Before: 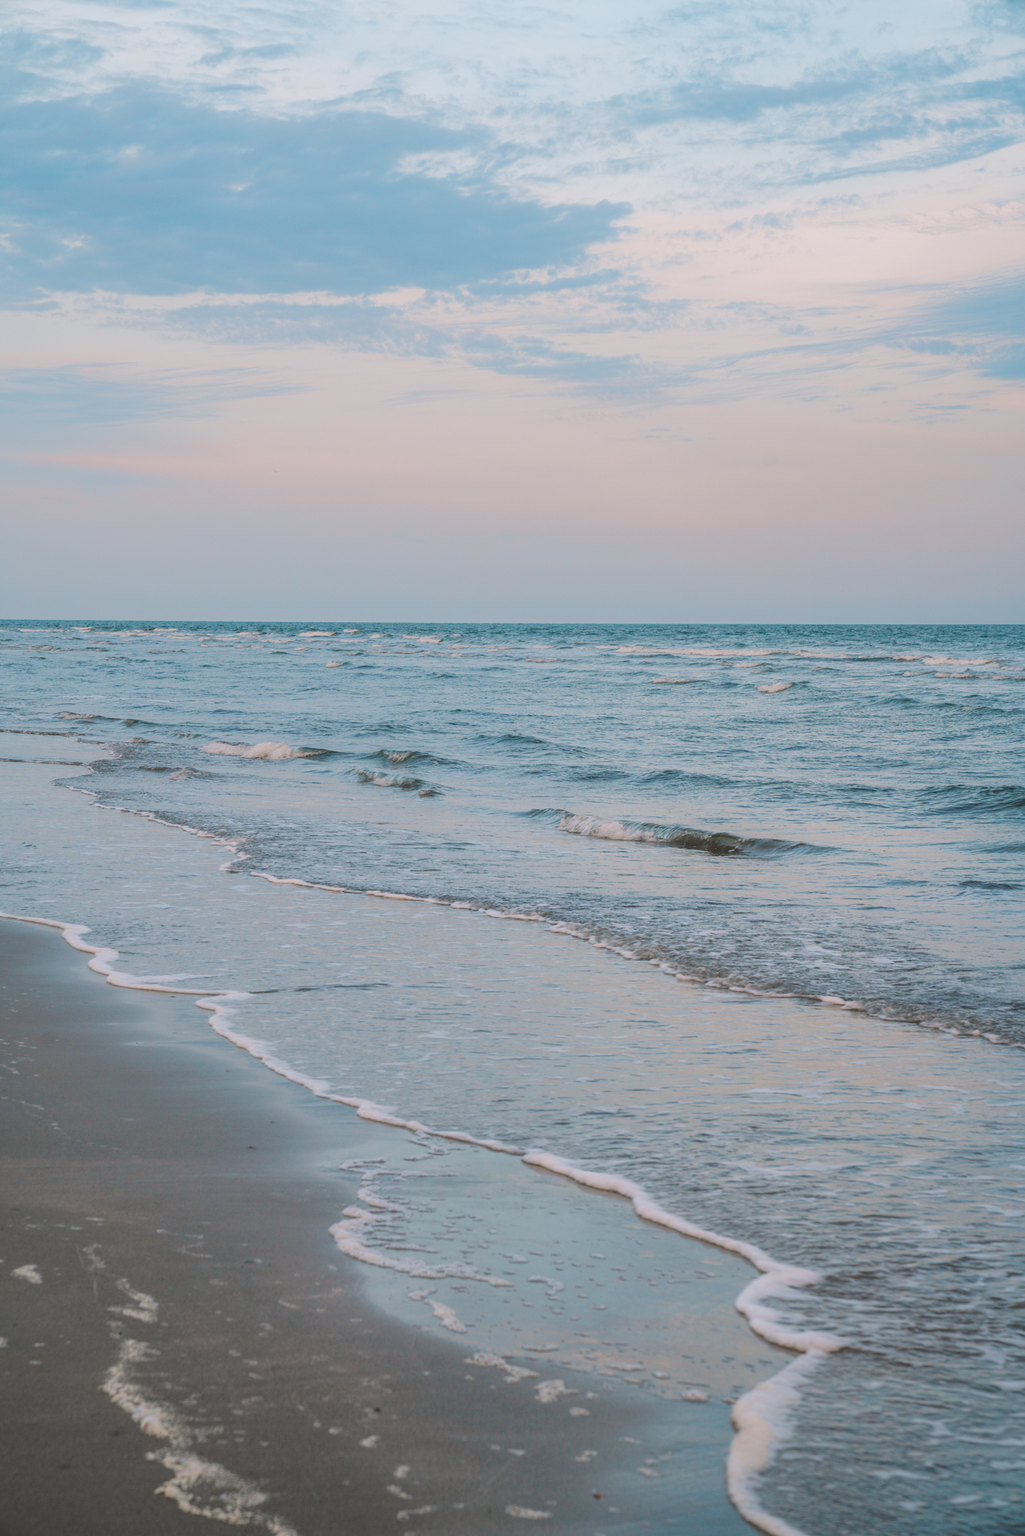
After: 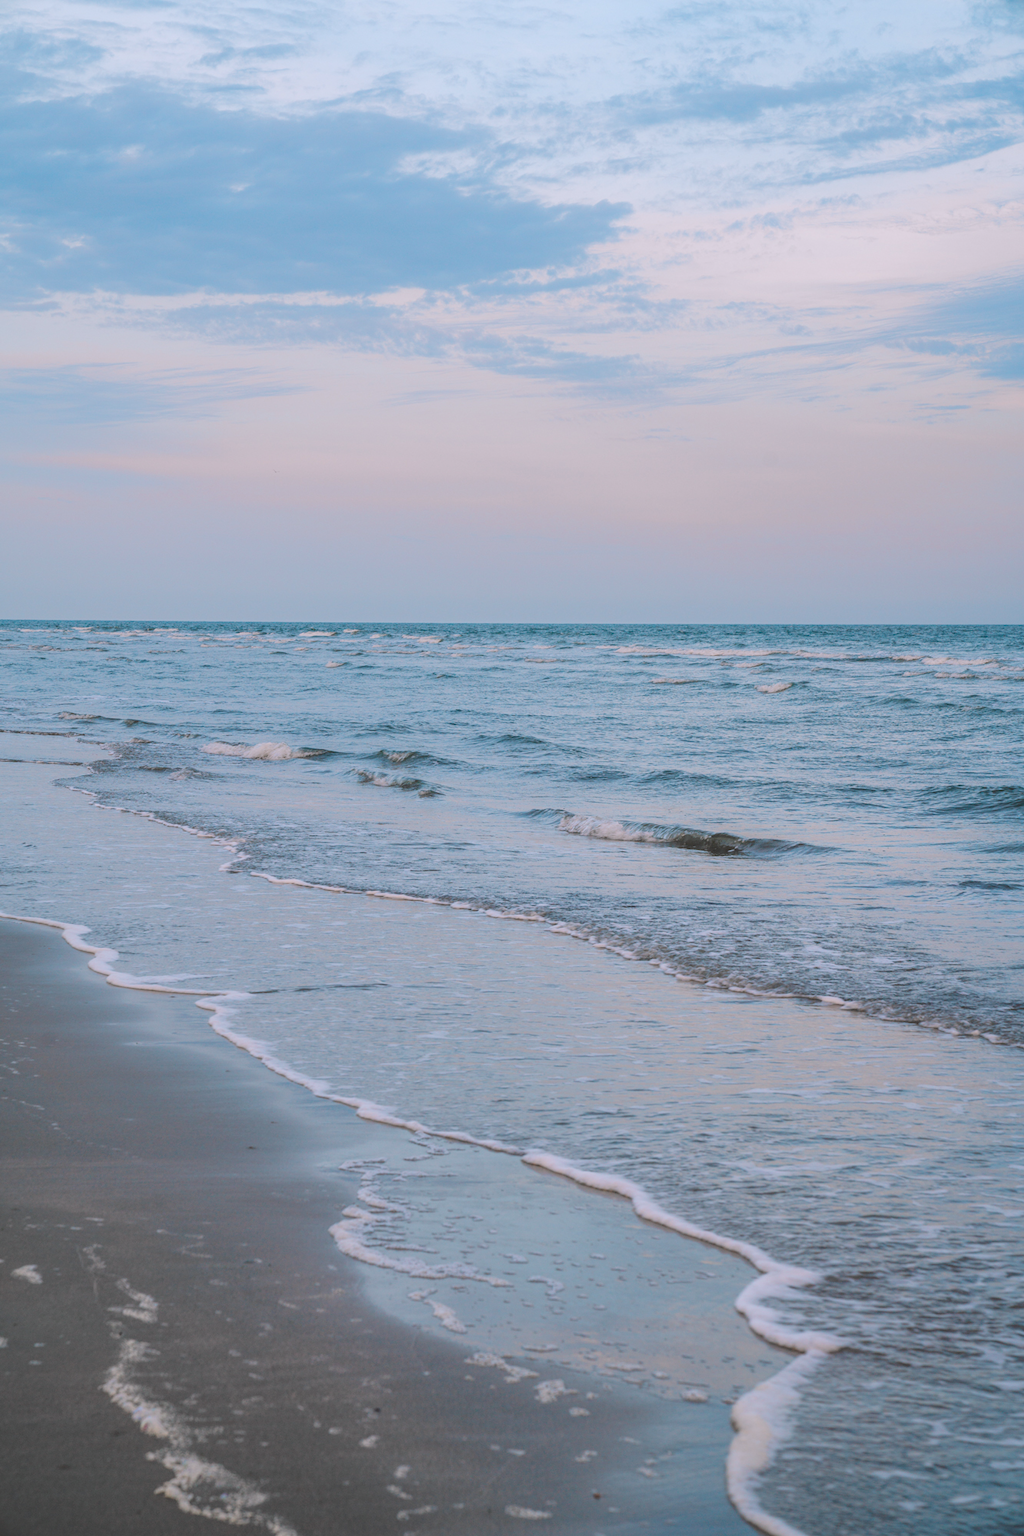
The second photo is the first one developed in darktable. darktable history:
white balance: red 0.984, blue 1.059
